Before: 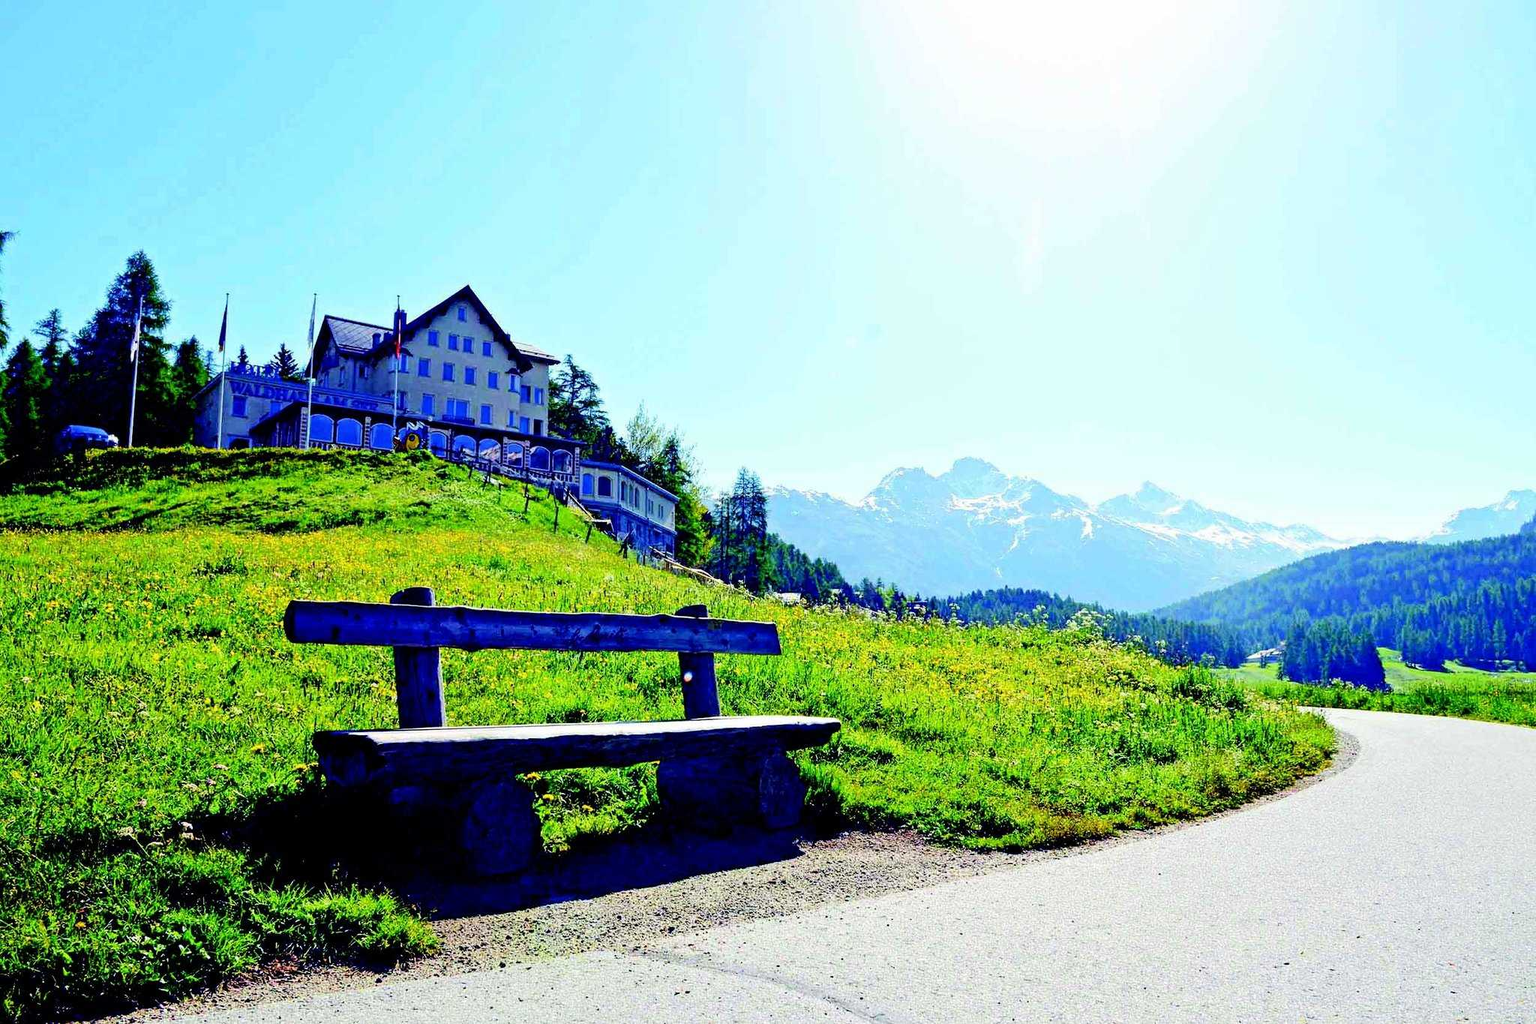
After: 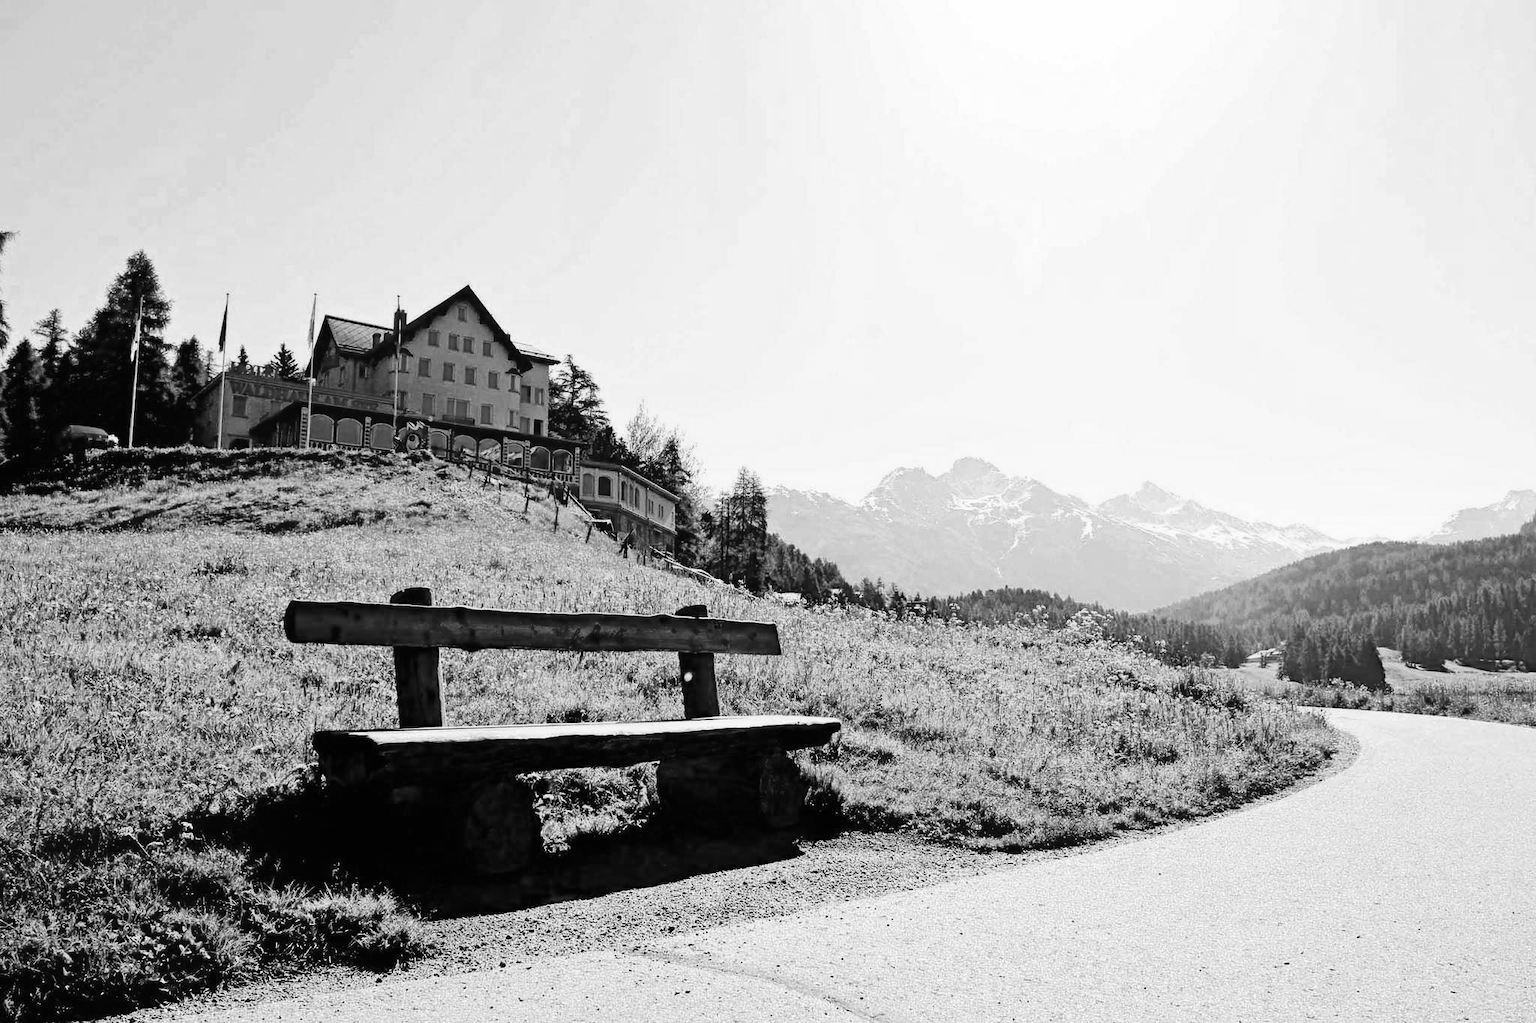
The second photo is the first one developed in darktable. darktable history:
contrast equalizer: octaves 7, y [[0.6 ×6], [0.55 ×6], [0 ×6], [0 ×6], [0 ×6]], mix -0.2
crop: bottom 0.071%
monochrome: on, module defaults
